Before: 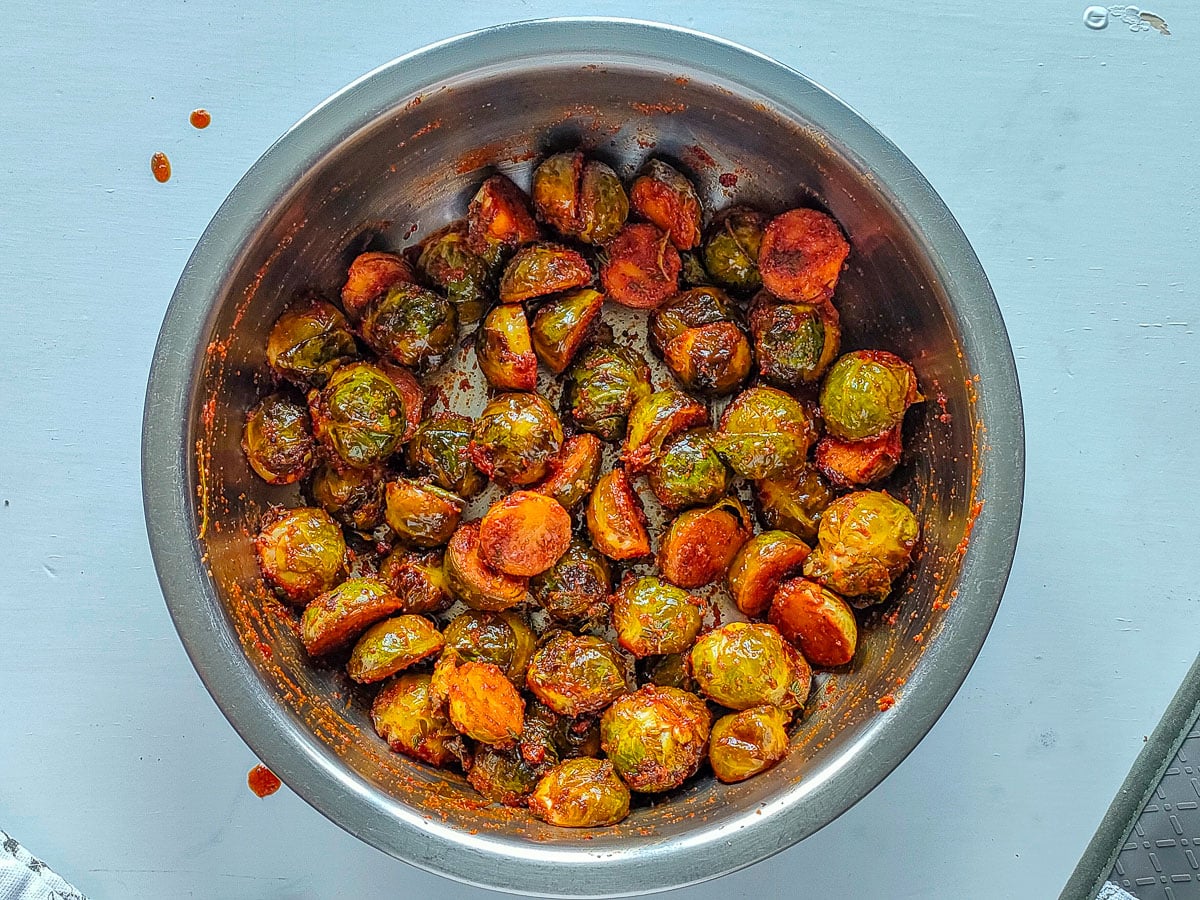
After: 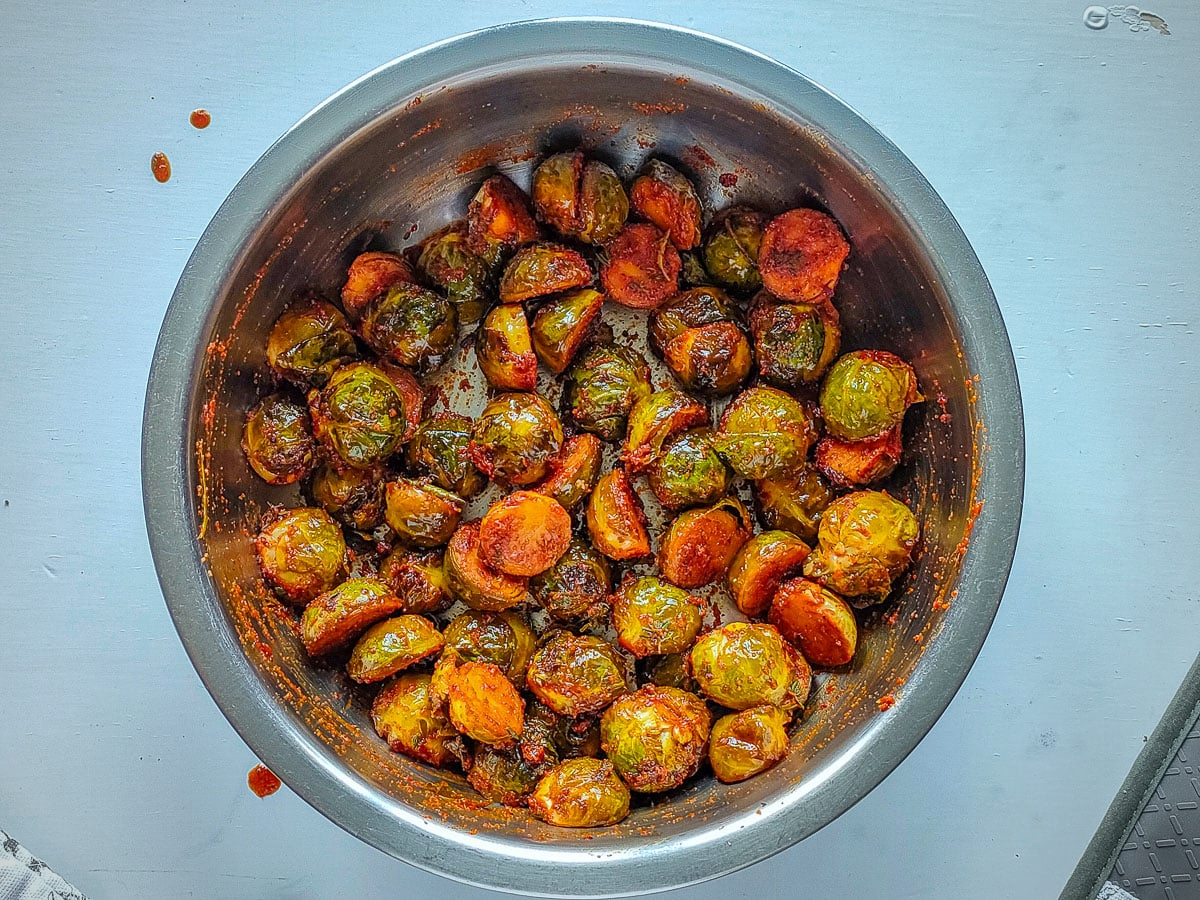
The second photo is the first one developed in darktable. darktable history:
vignetting: fall-off radius 60.92%
white balance: red 0.982, blue 1.018
